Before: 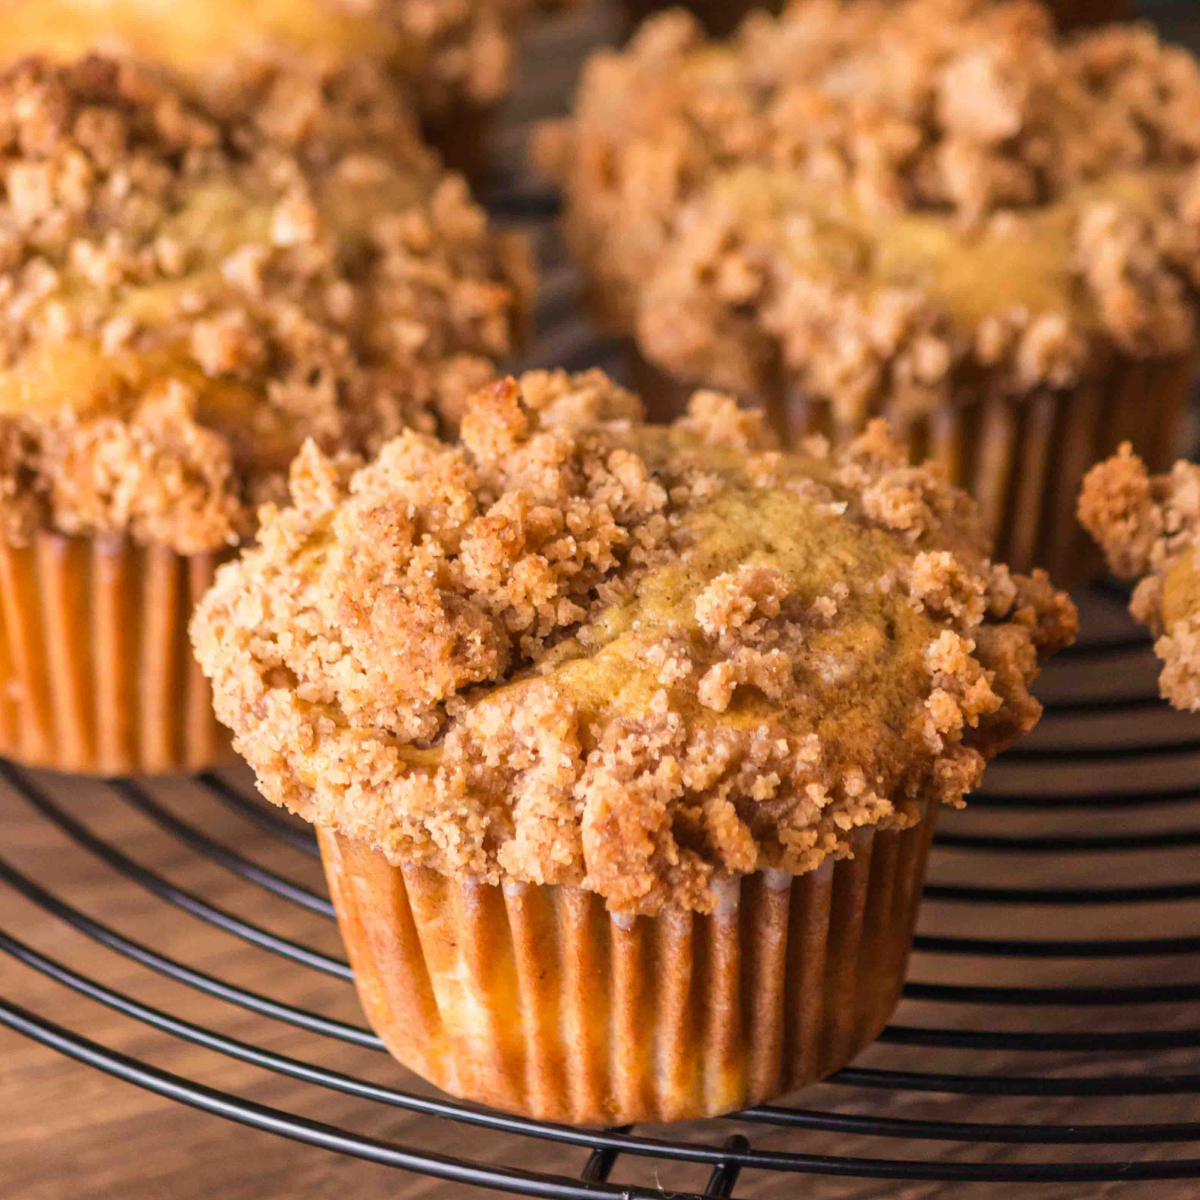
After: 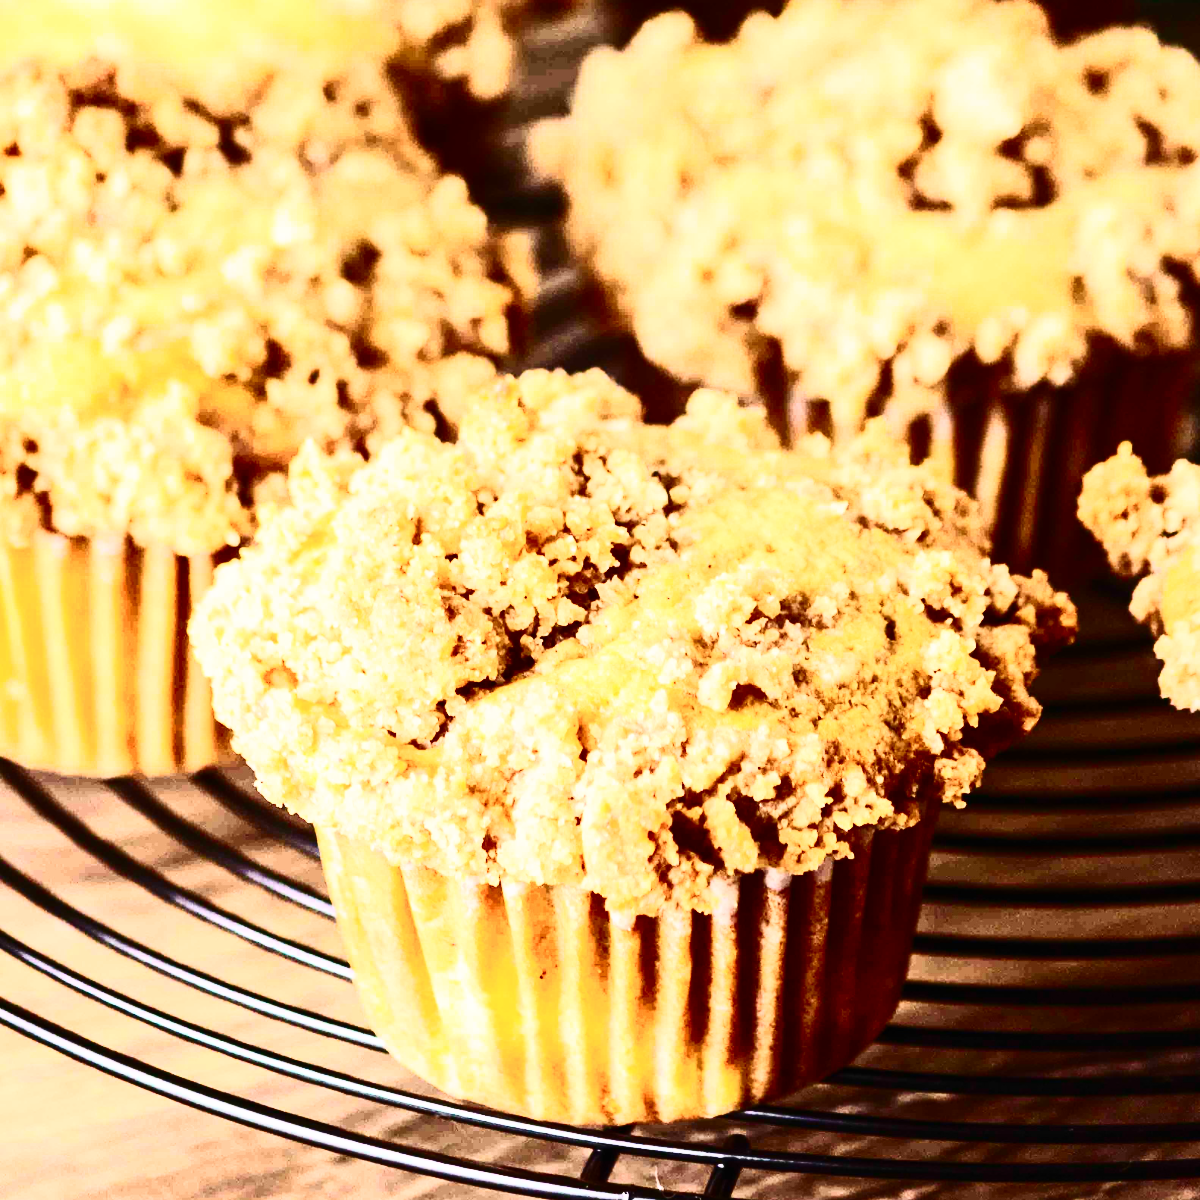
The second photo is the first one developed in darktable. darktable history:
base curve: curves: ch0 [(0, 0) (0.028, 0.03) (0.121, 0.232) (0.46, 0.748) (0.859, 0.968) (1, 1)], preserve colors none
contrast brightness saturation: contrast 0.93, brightness 0.2
